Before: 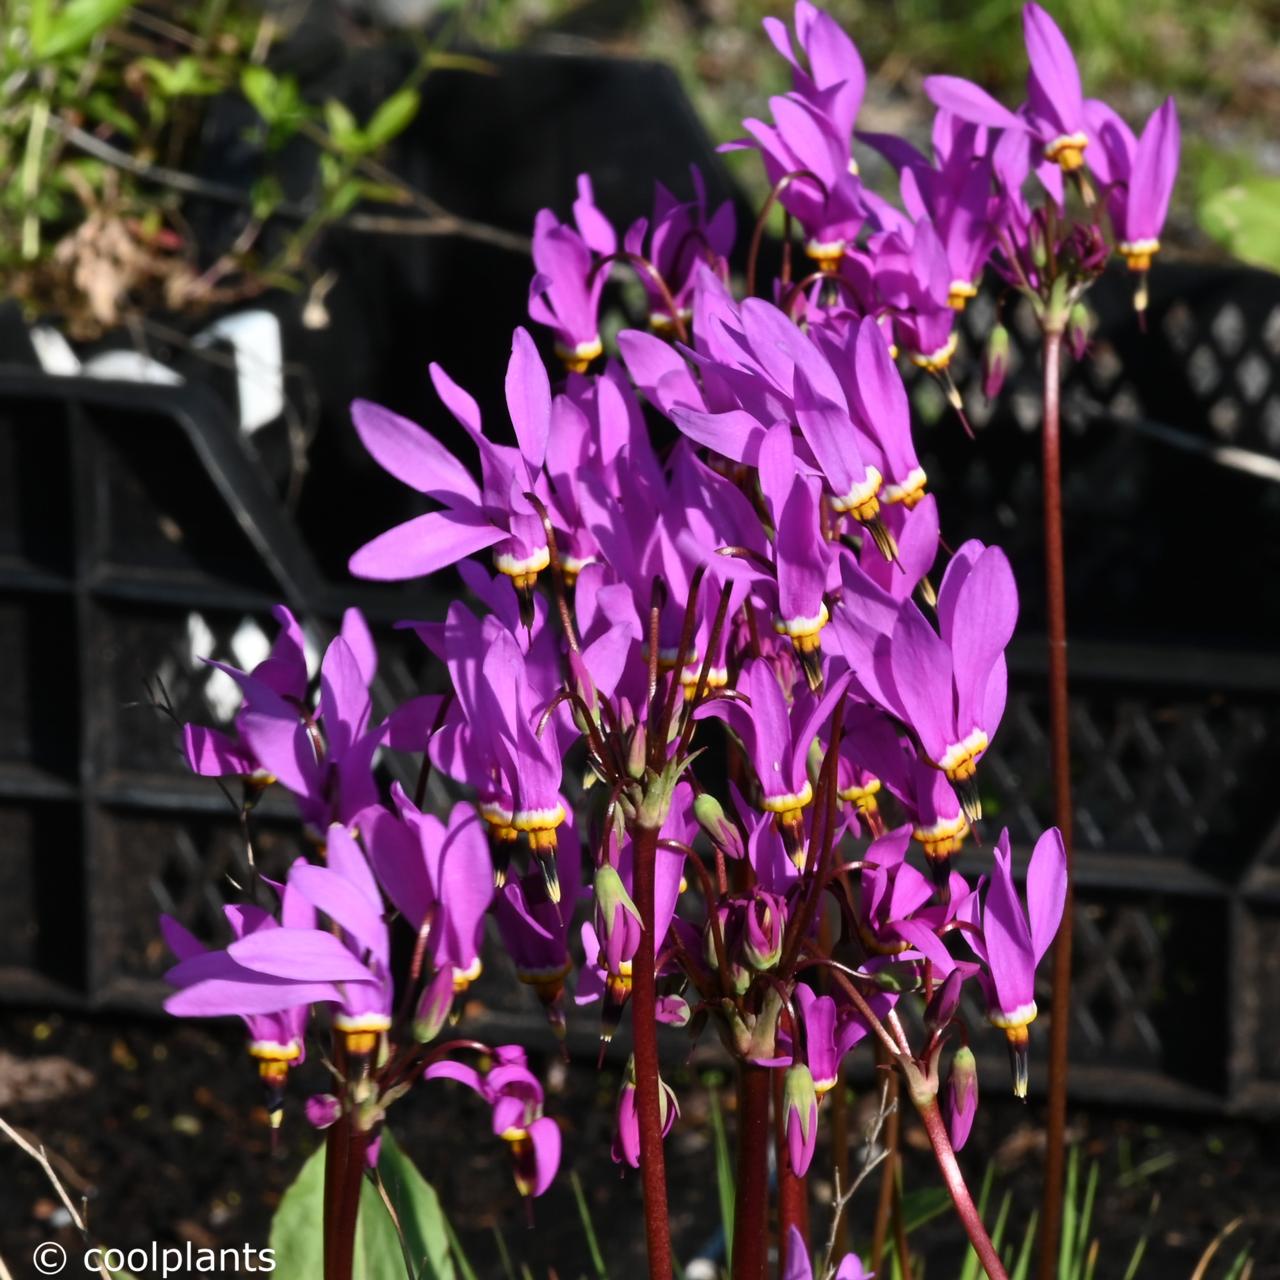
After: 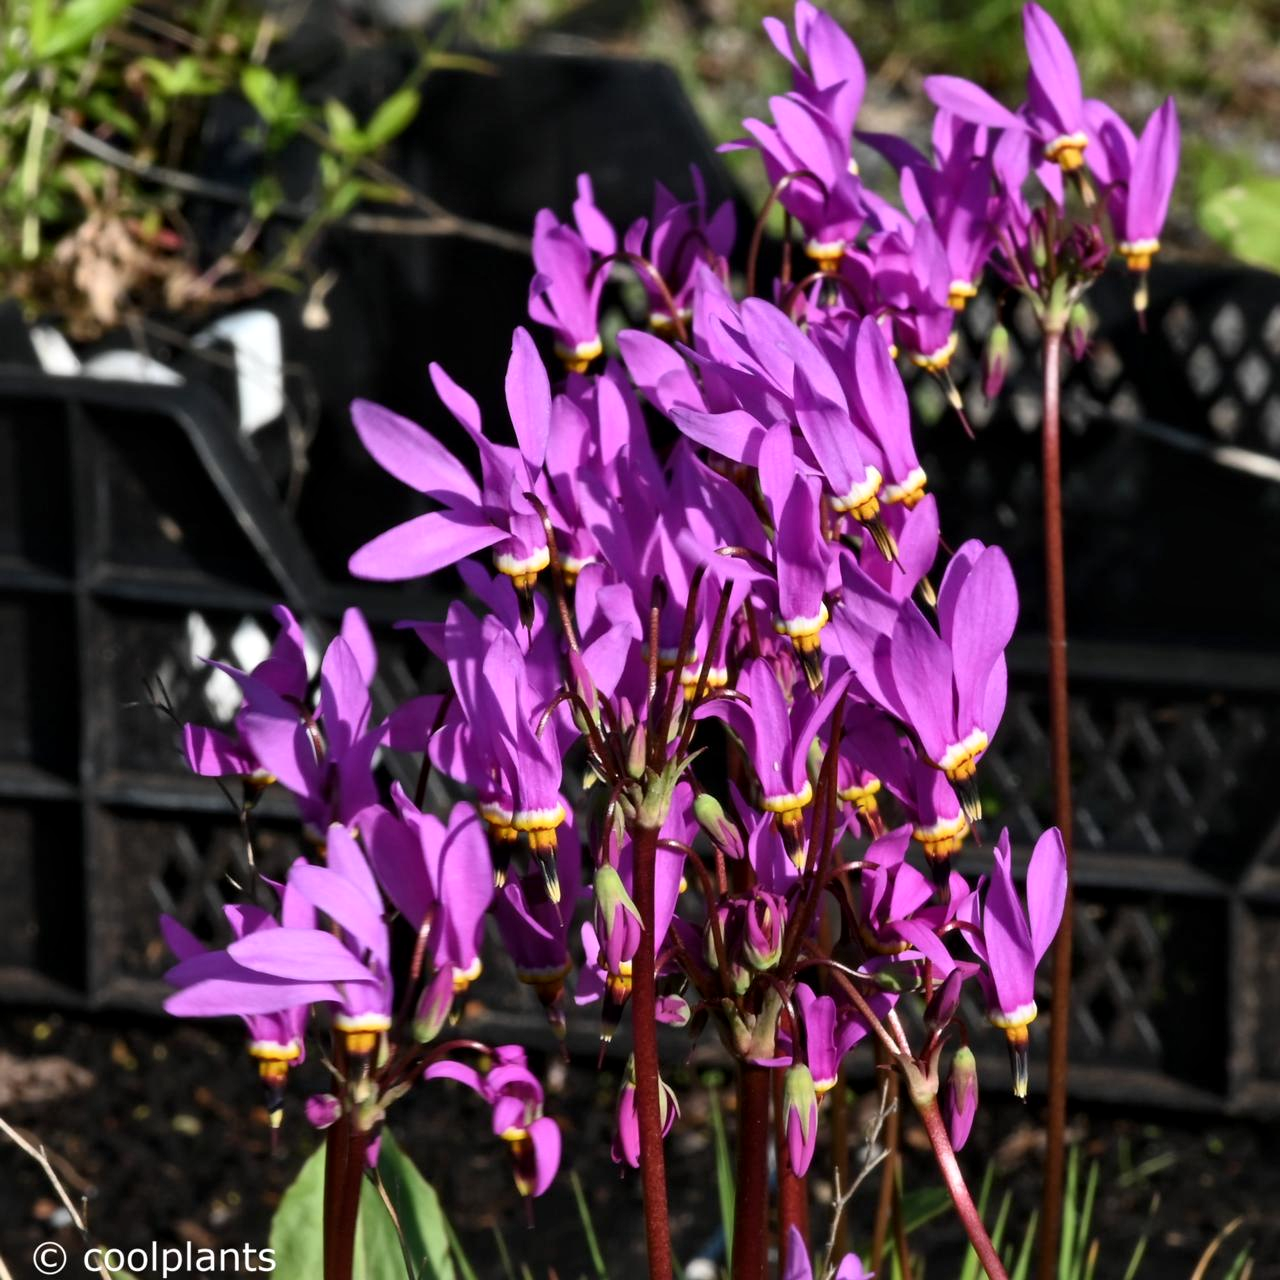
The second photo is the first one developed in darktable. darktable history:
local contrast: mode bilateral grid, contrast 29, coarseness 24, midtone range 0.2
